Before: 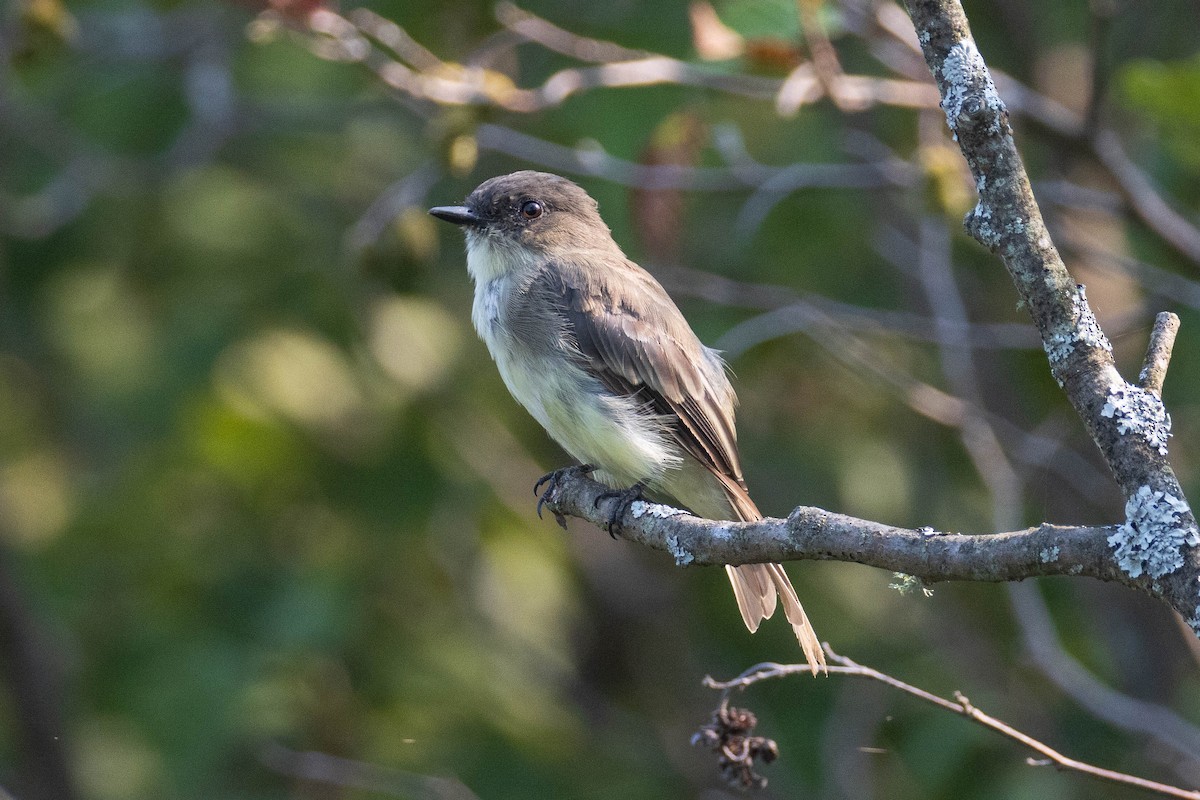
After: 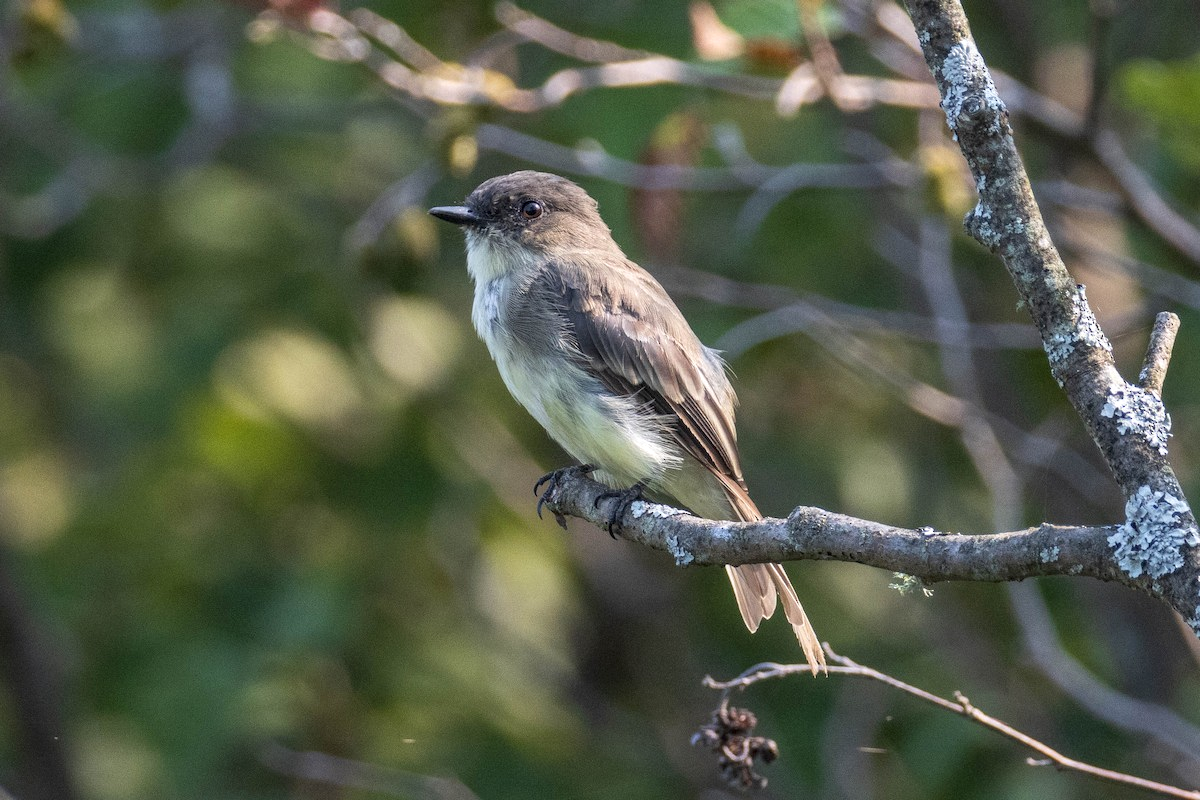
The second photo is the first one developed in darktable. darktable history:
exposure: exposure -0.01 EV, compensate highlight preservation false
local contrast: on, module defaults
